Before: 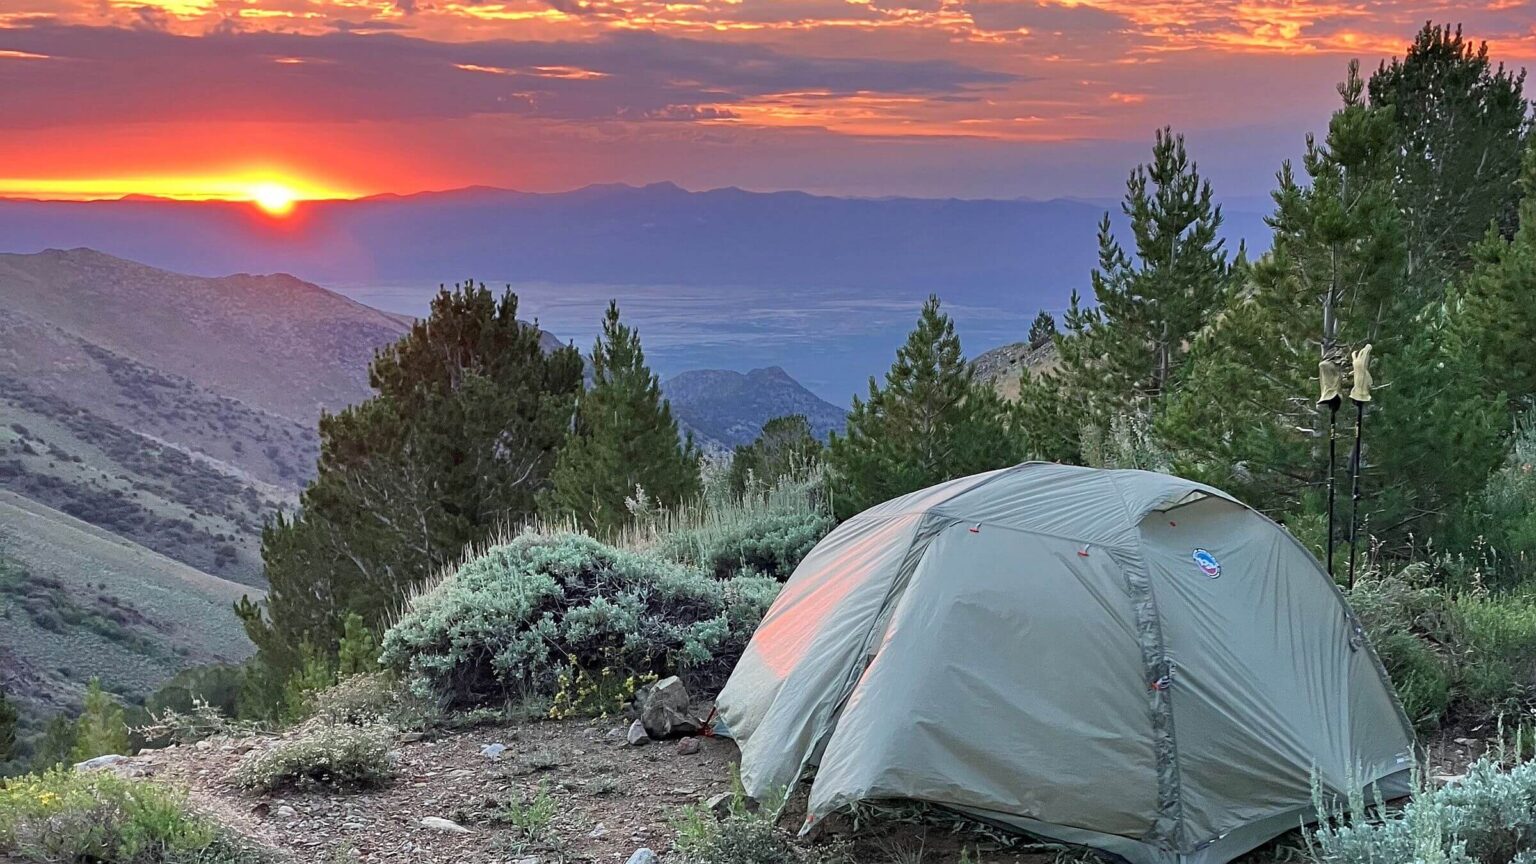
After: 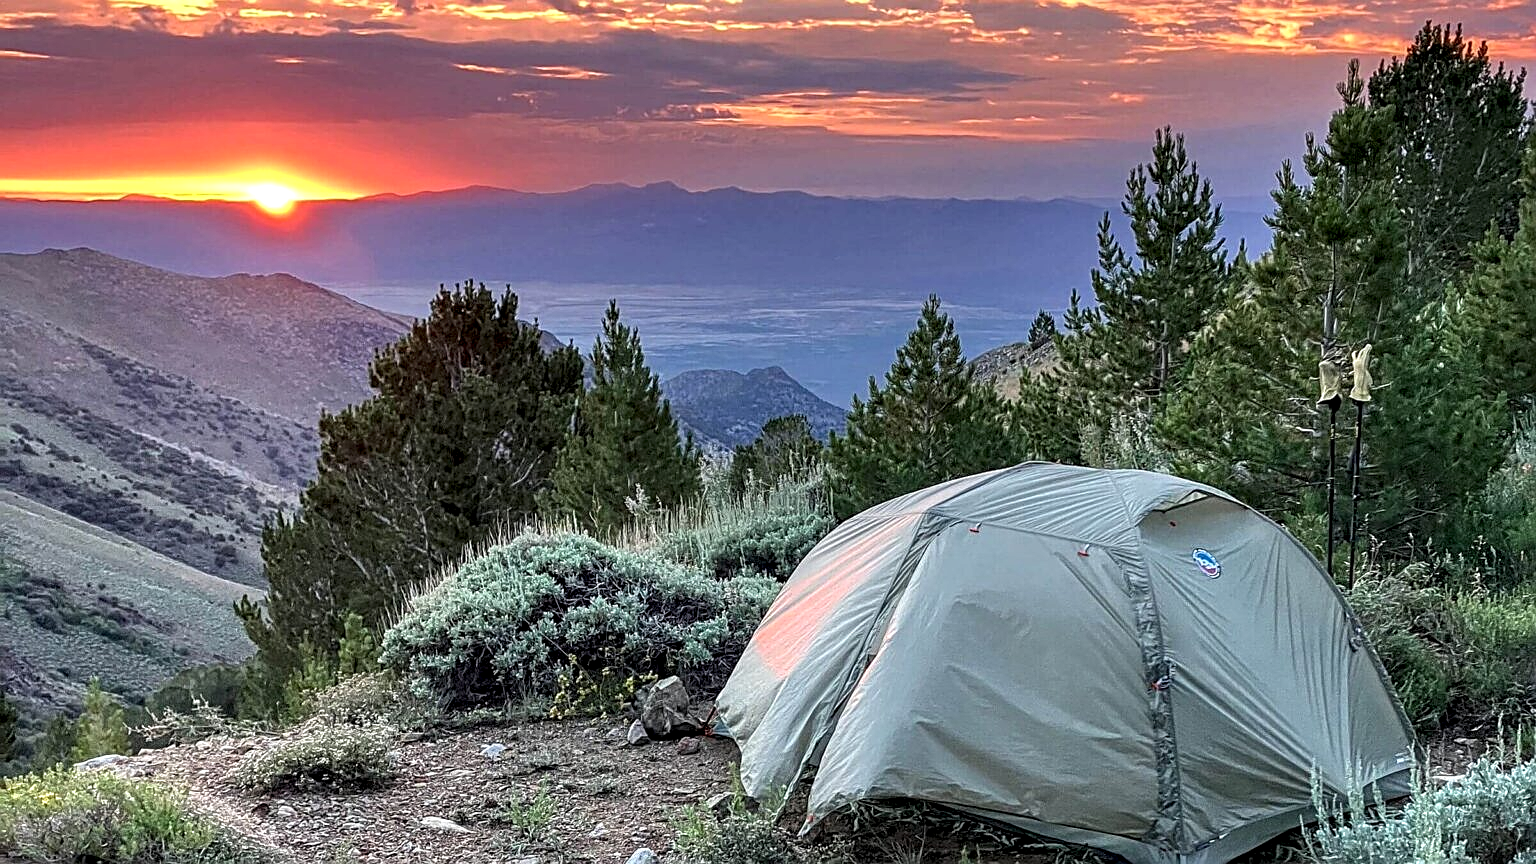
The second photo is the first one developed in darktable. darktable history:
local contrast: detail 160%
sharpen: on, module defaults
